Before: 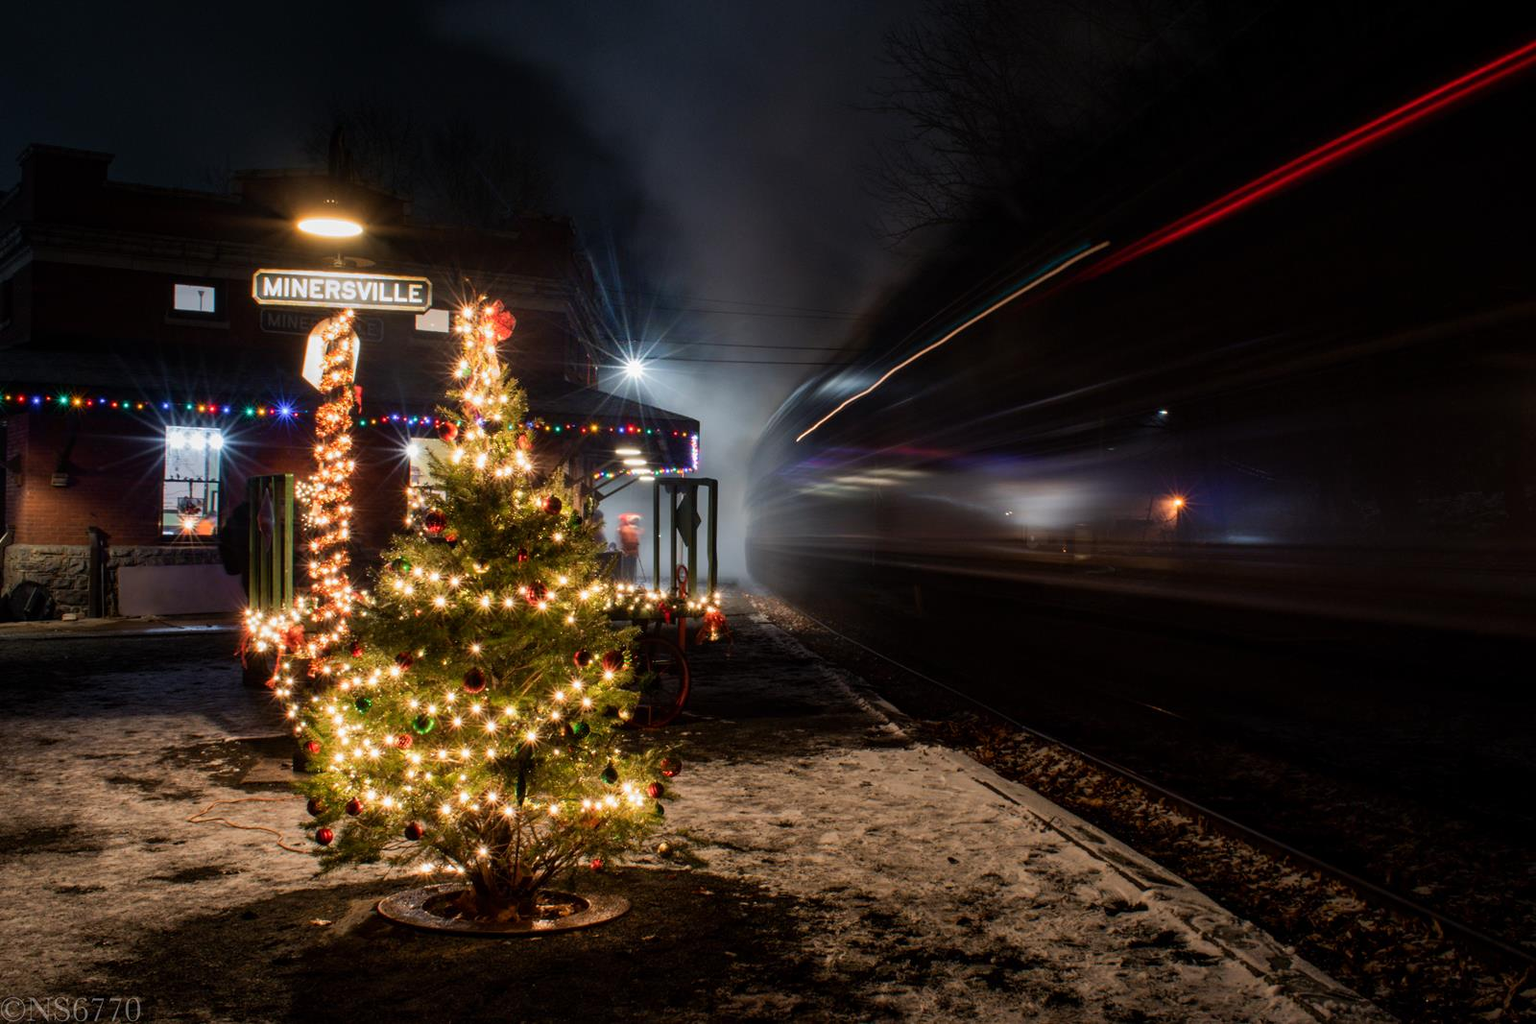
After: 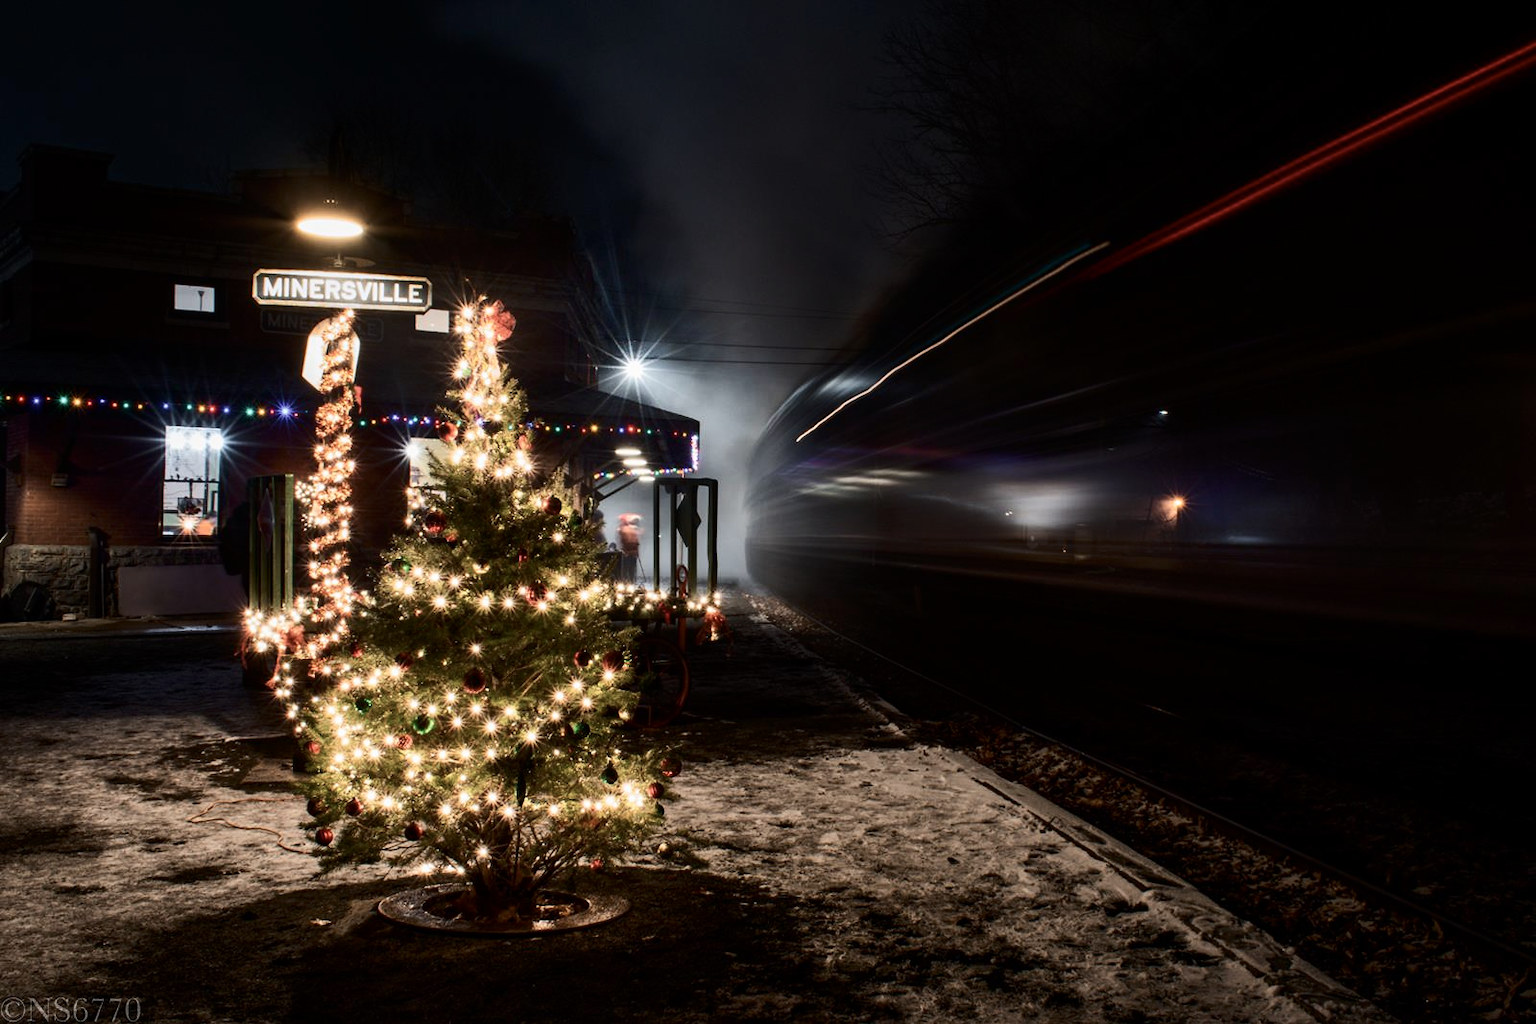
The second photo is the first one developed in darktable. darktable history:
contrast brightness saturation: contrast 0.249, saturation -0.319
